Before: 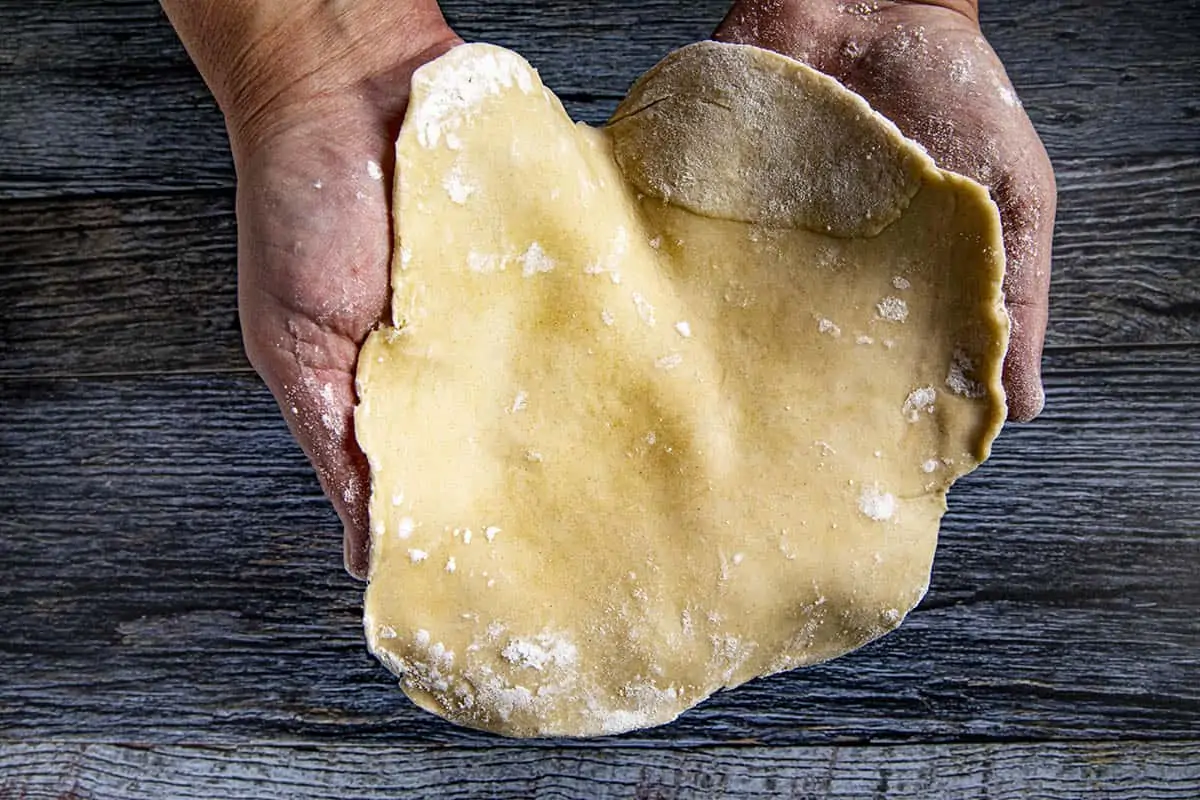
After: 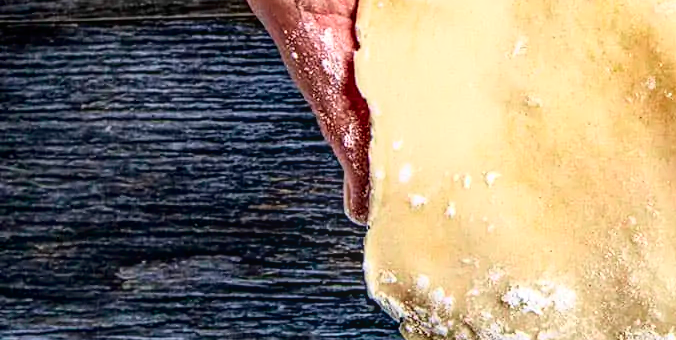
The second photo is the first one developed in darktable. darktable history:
white balance: emerald 1
local contrast: on, module defaults
tone curve: curves: ch0 [(0, 0.024) (0.049, 0.038) (0.176, 0.162) (0.311, 0.337) (0.416, 0.471) (0.565, 0.658) (0.817, 0.911) (1, 1)]; ch1 [(0, 0) (0.351, 0.347) (0.446, 0.42) (0.481, 0.463) (0.504, 0.504) (0.522, 0.521) (0.546, 0.563) (0.622, 0.664) (0.728, 0.786) (1, 1)]; ch2 [(0, 0) (0.327, 0.324) (0.427, 0.413) (0.458, 0.444) (0.502, 0.504) (0.526, 0.539) (0.547, 0.581) (0.601, 0.61) (0.76, 0.765) (1, 1)], color space Lab, independent channels, preserve colors none
crop: top 44.483%, right 43.593%, bottom 12.892%
